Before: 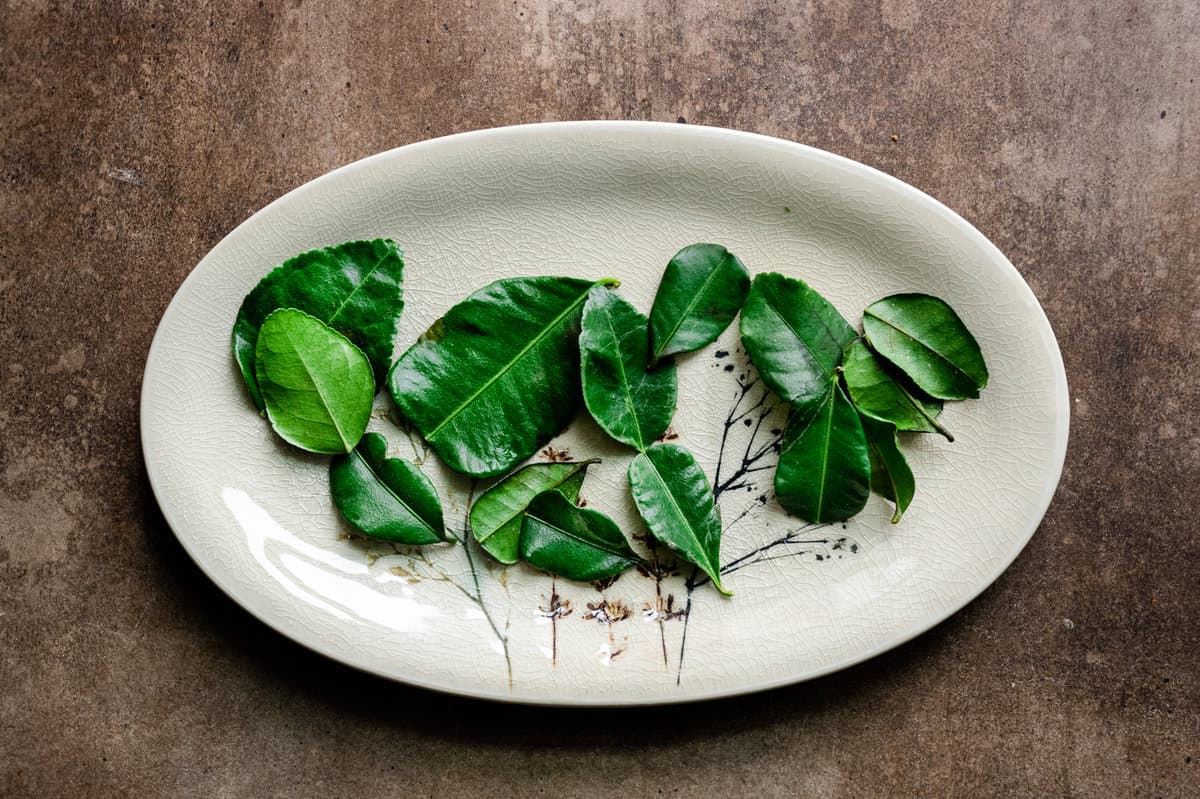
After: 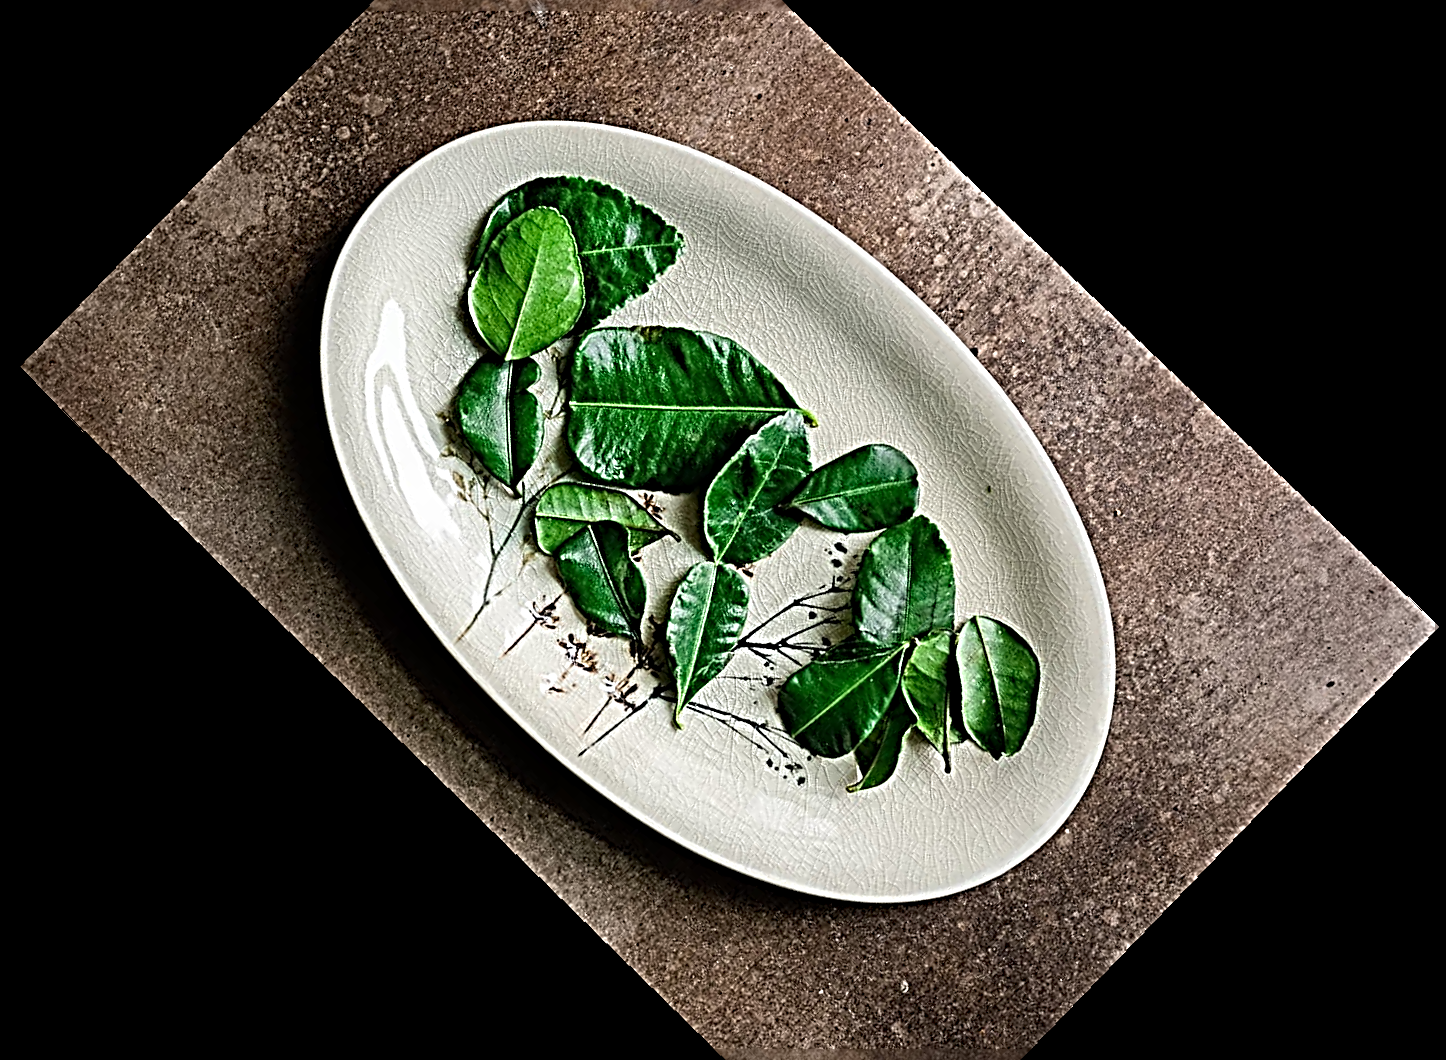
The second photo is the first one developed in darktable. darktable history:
crop and rotate: angle -46.26°, top 16.234%, right 0.912%, bottom 11.704%
rotate and perspective: rotation -2.22°, lens shift (horizontal) -0.022, automatic cropping off
sharpen: radius 4.001, amount 2
